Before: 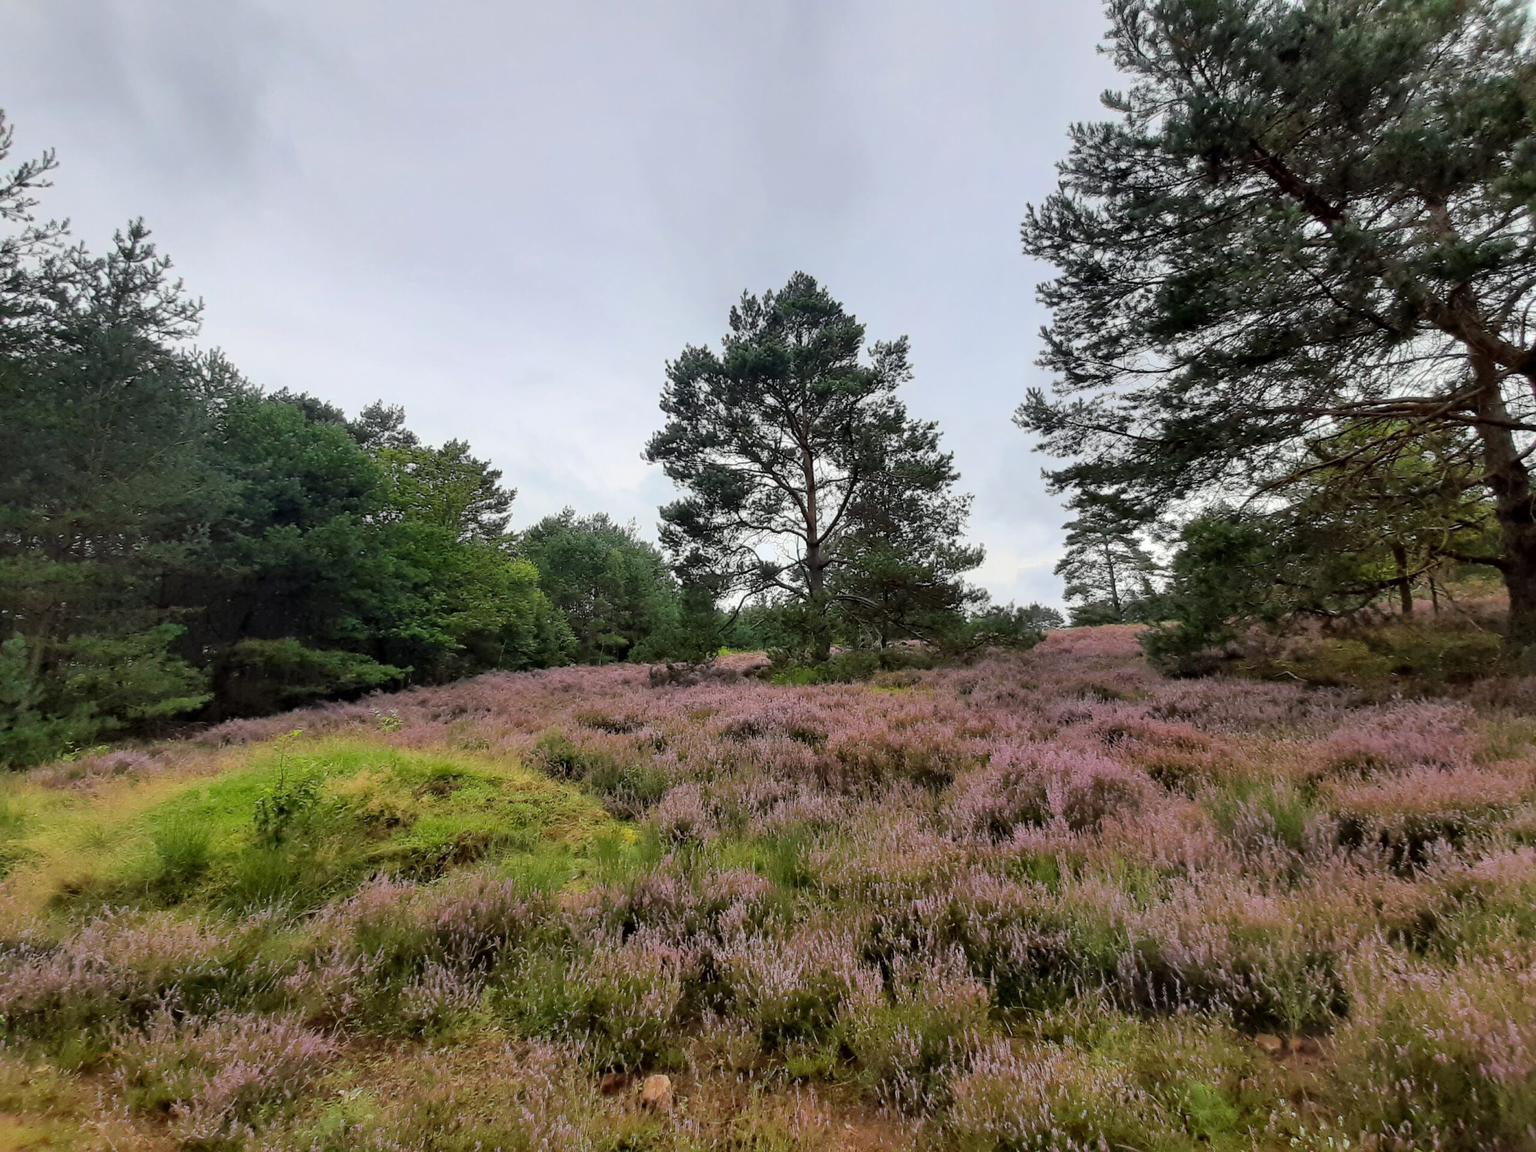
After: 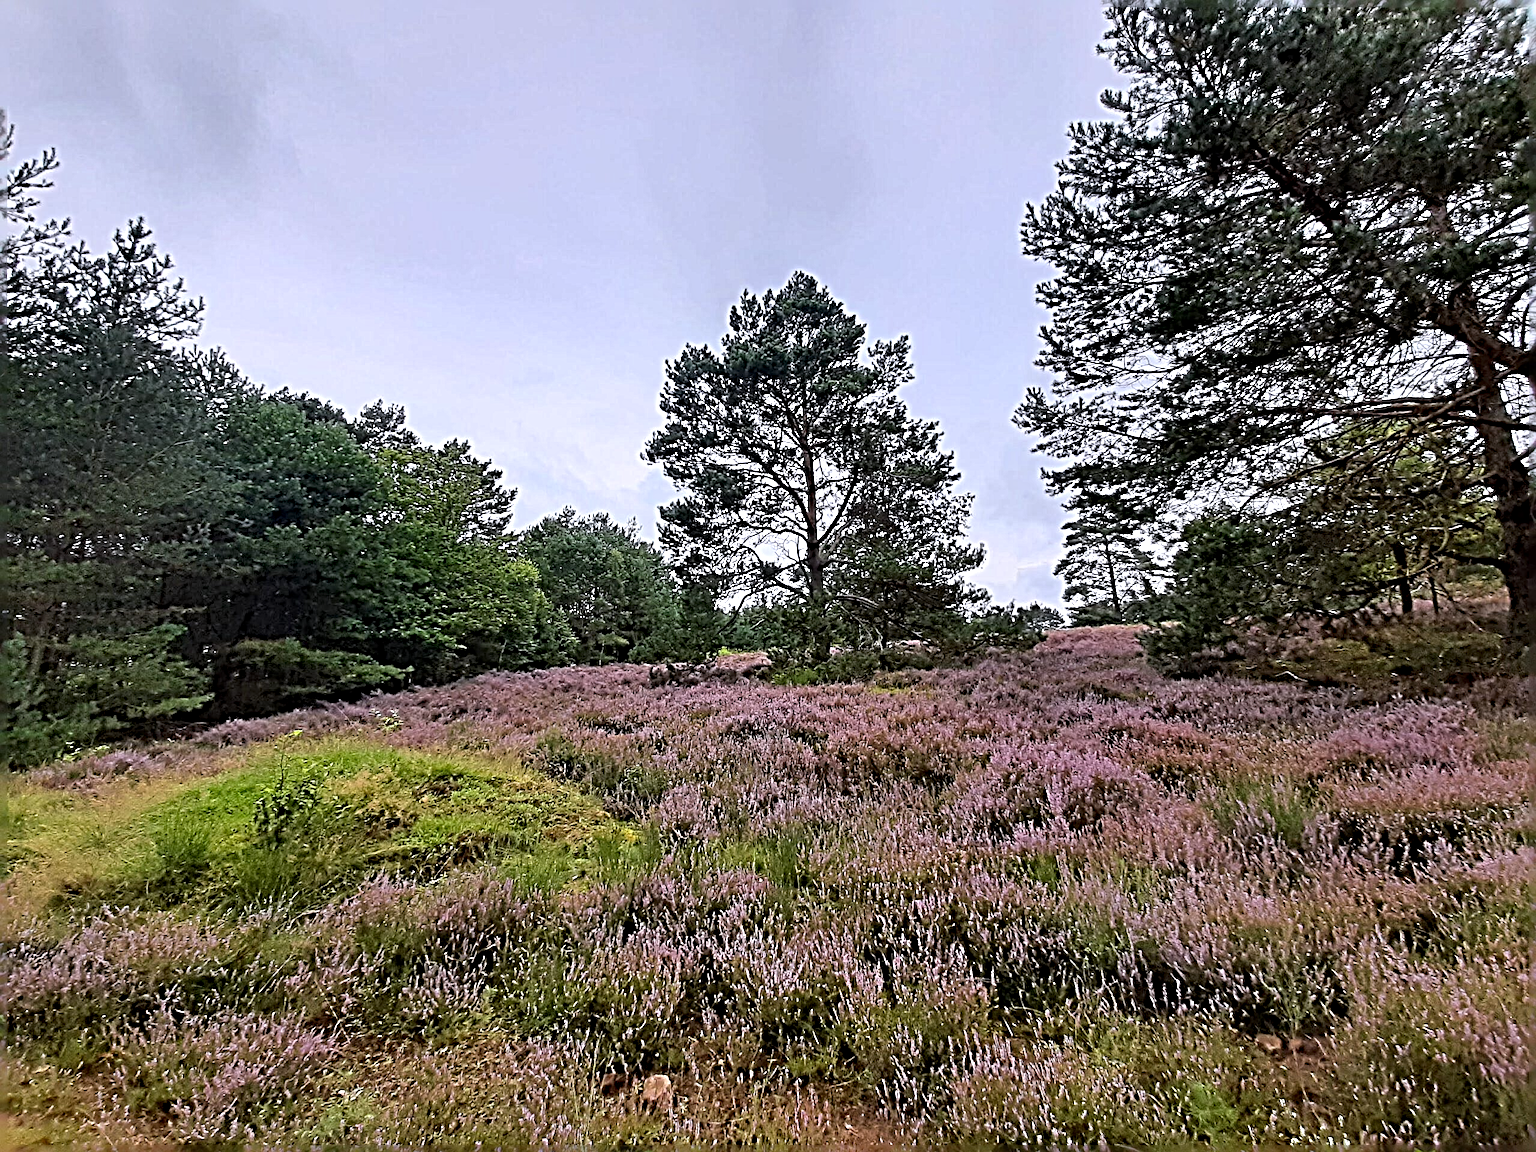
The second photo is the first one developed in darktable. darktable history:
white balance: red 1.004, blue 1.096
sharpen: radius 6.3, amount 1.8, threshold 0
